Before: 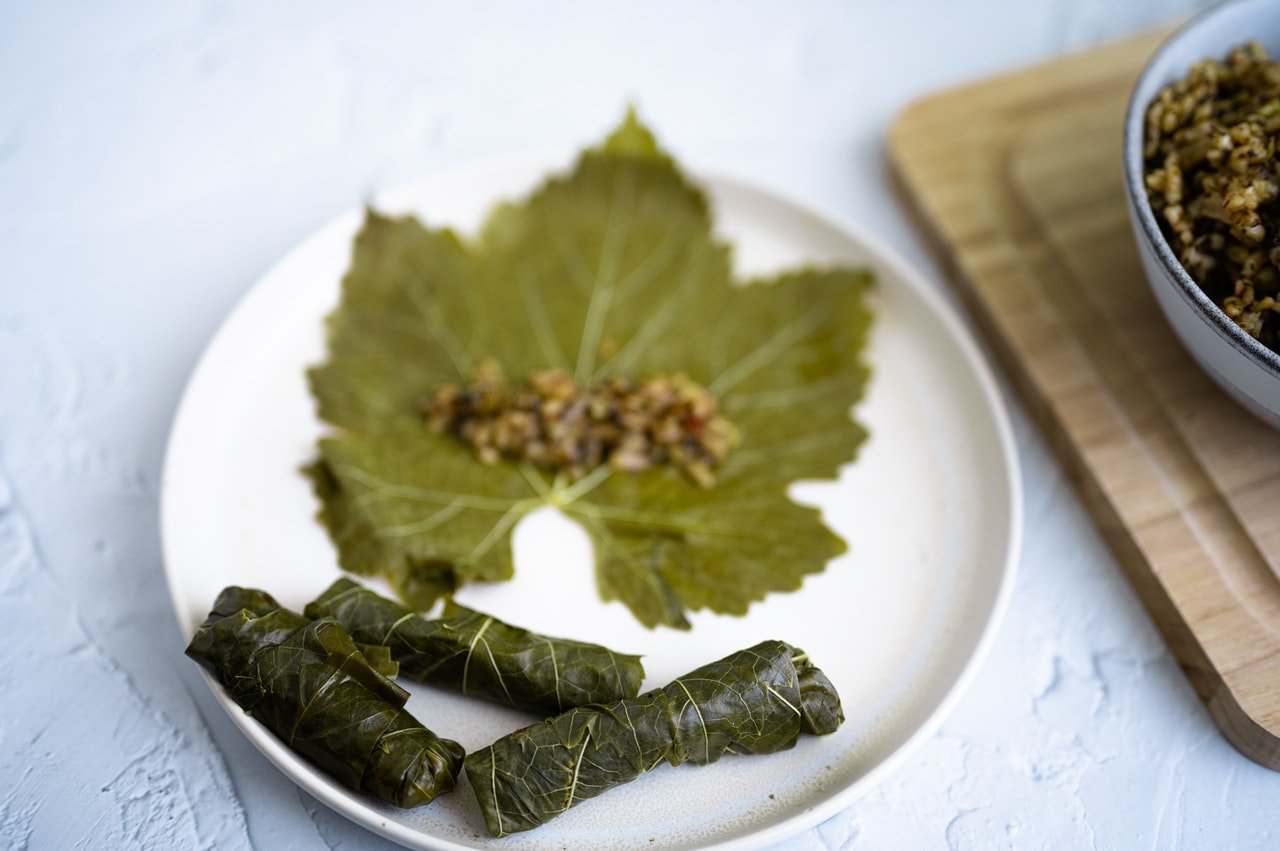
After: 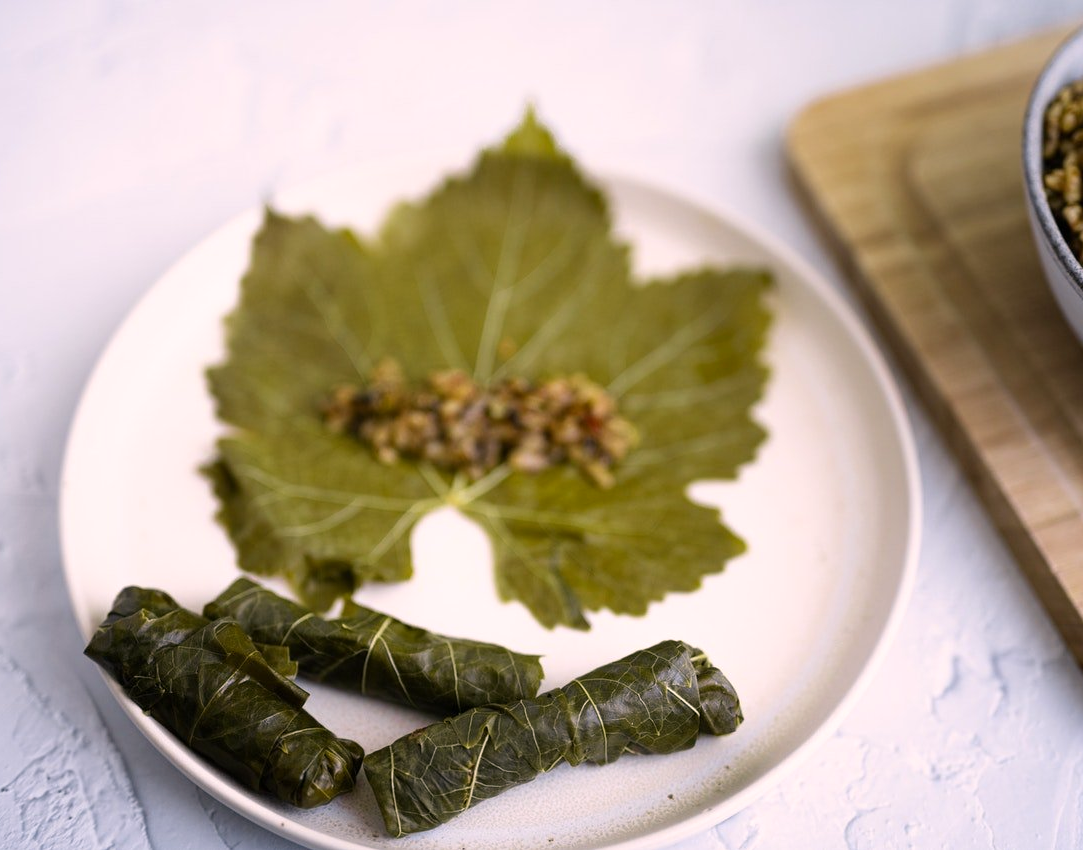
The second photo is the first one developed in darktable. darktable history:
crop: left 7.948%, right 7.37%
color correction: highlights a* 7.89, highlights b* 3.75
